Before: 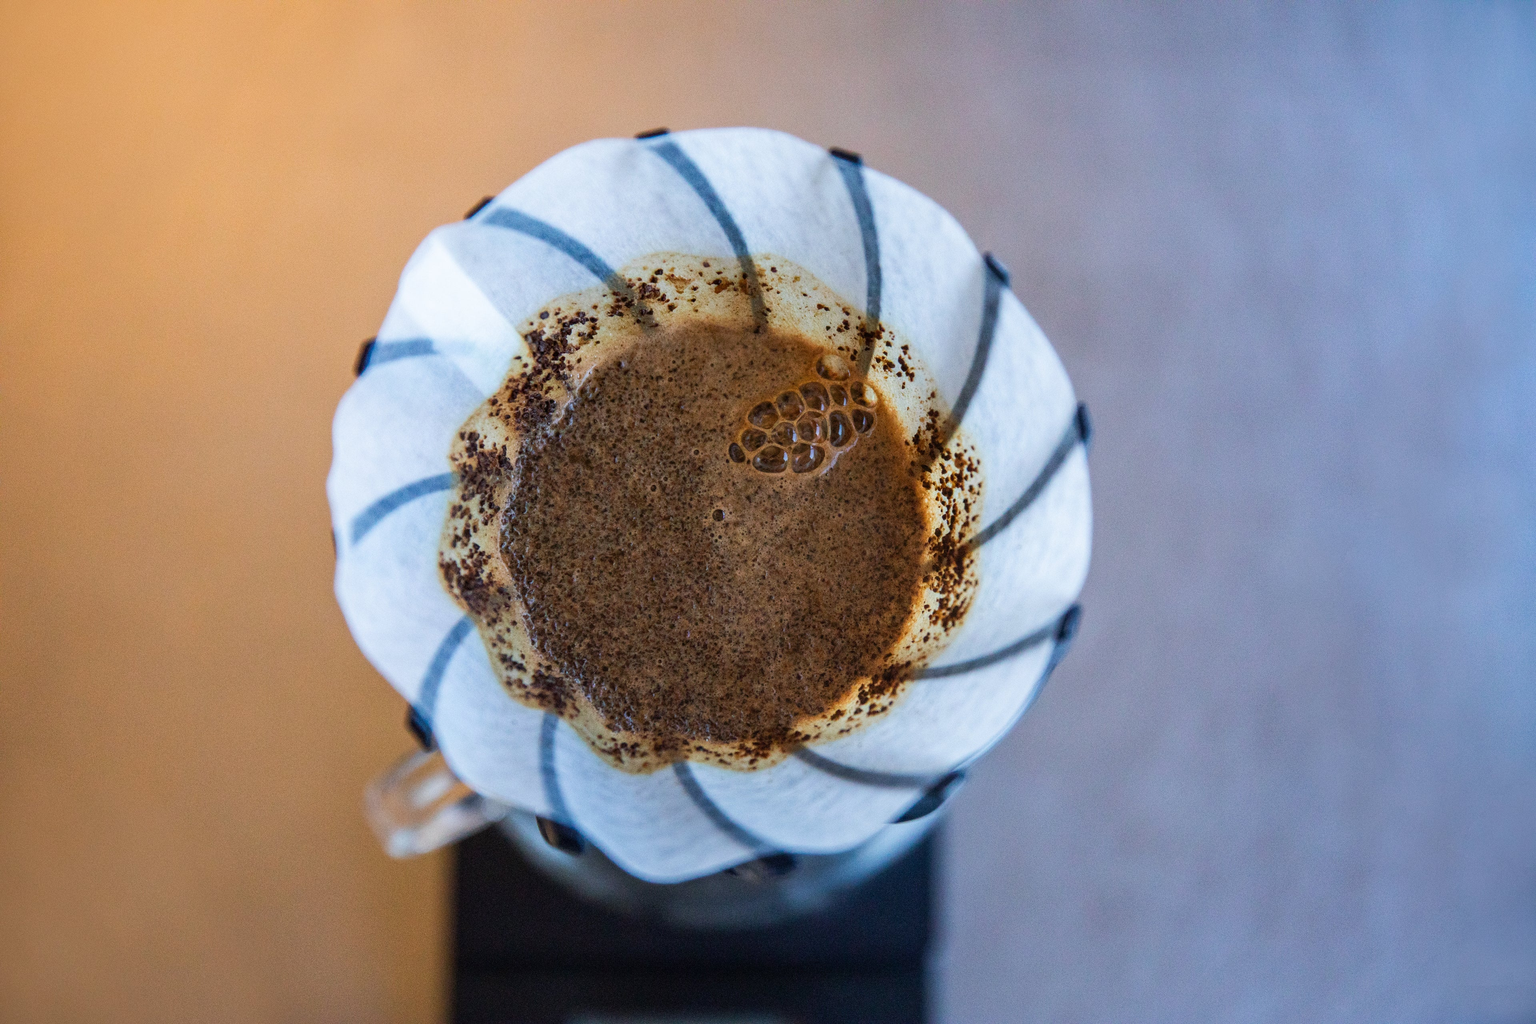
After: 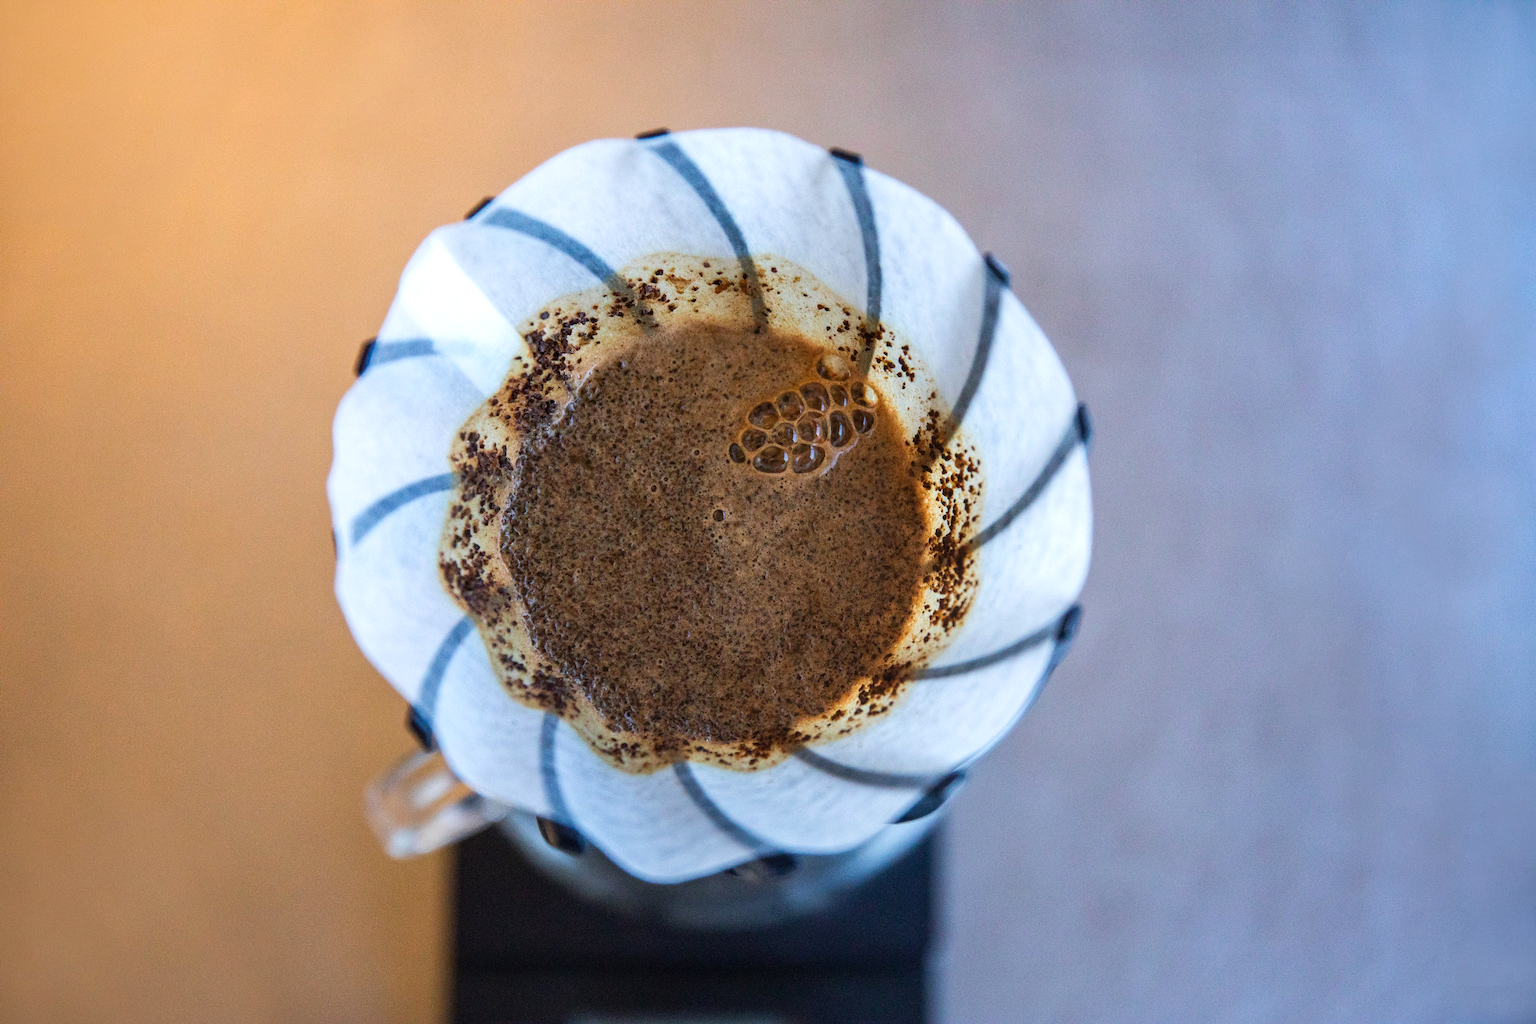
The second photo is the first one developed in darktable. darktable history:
exposure: exposure 0.203 EV, compensate exposure bias true, compensate highlight preservation false
